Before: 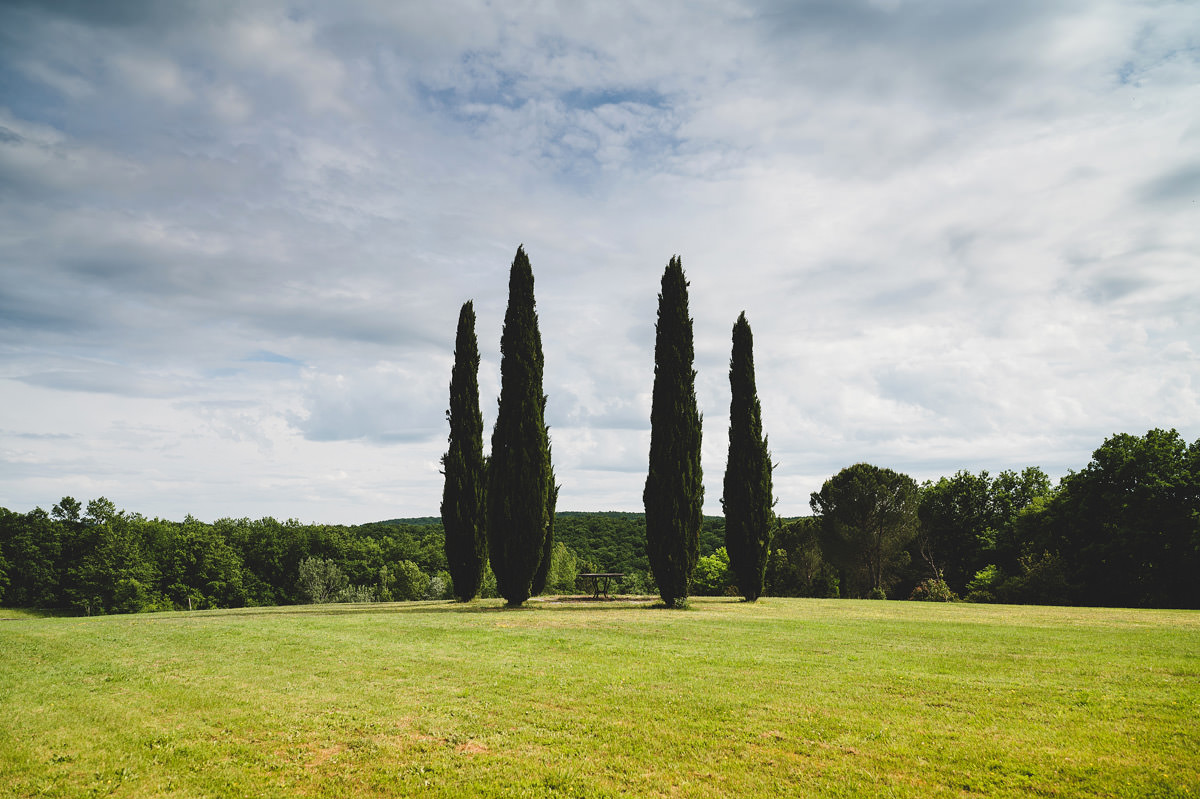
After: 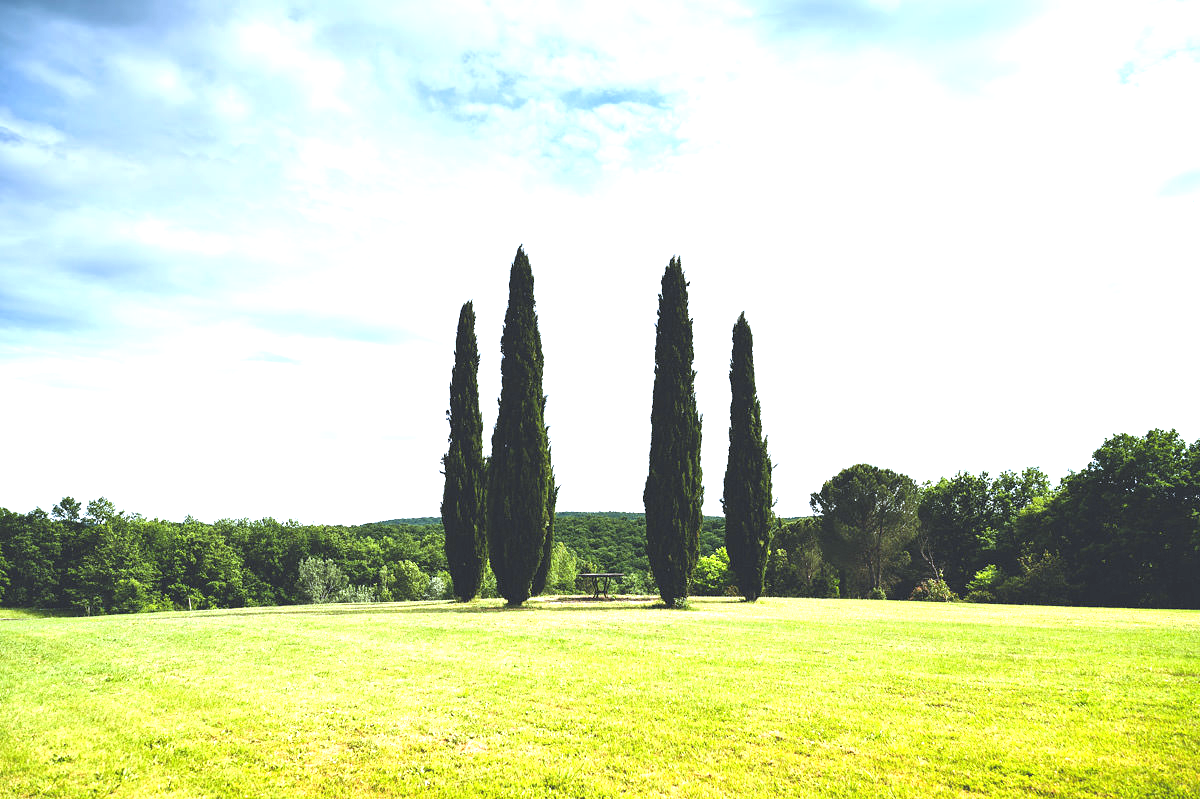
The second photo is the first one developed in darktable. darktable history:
shadows and highlights: shadows 12, white point adjustment 1.2, highlights -0.36, soften with gaussian
white balance: red 0.926, green 1.003, blue 1.133
exposure: black level correction 0.001, exposure 1.398 EV, compensate exposure bias true, compensate highlight preservation false
